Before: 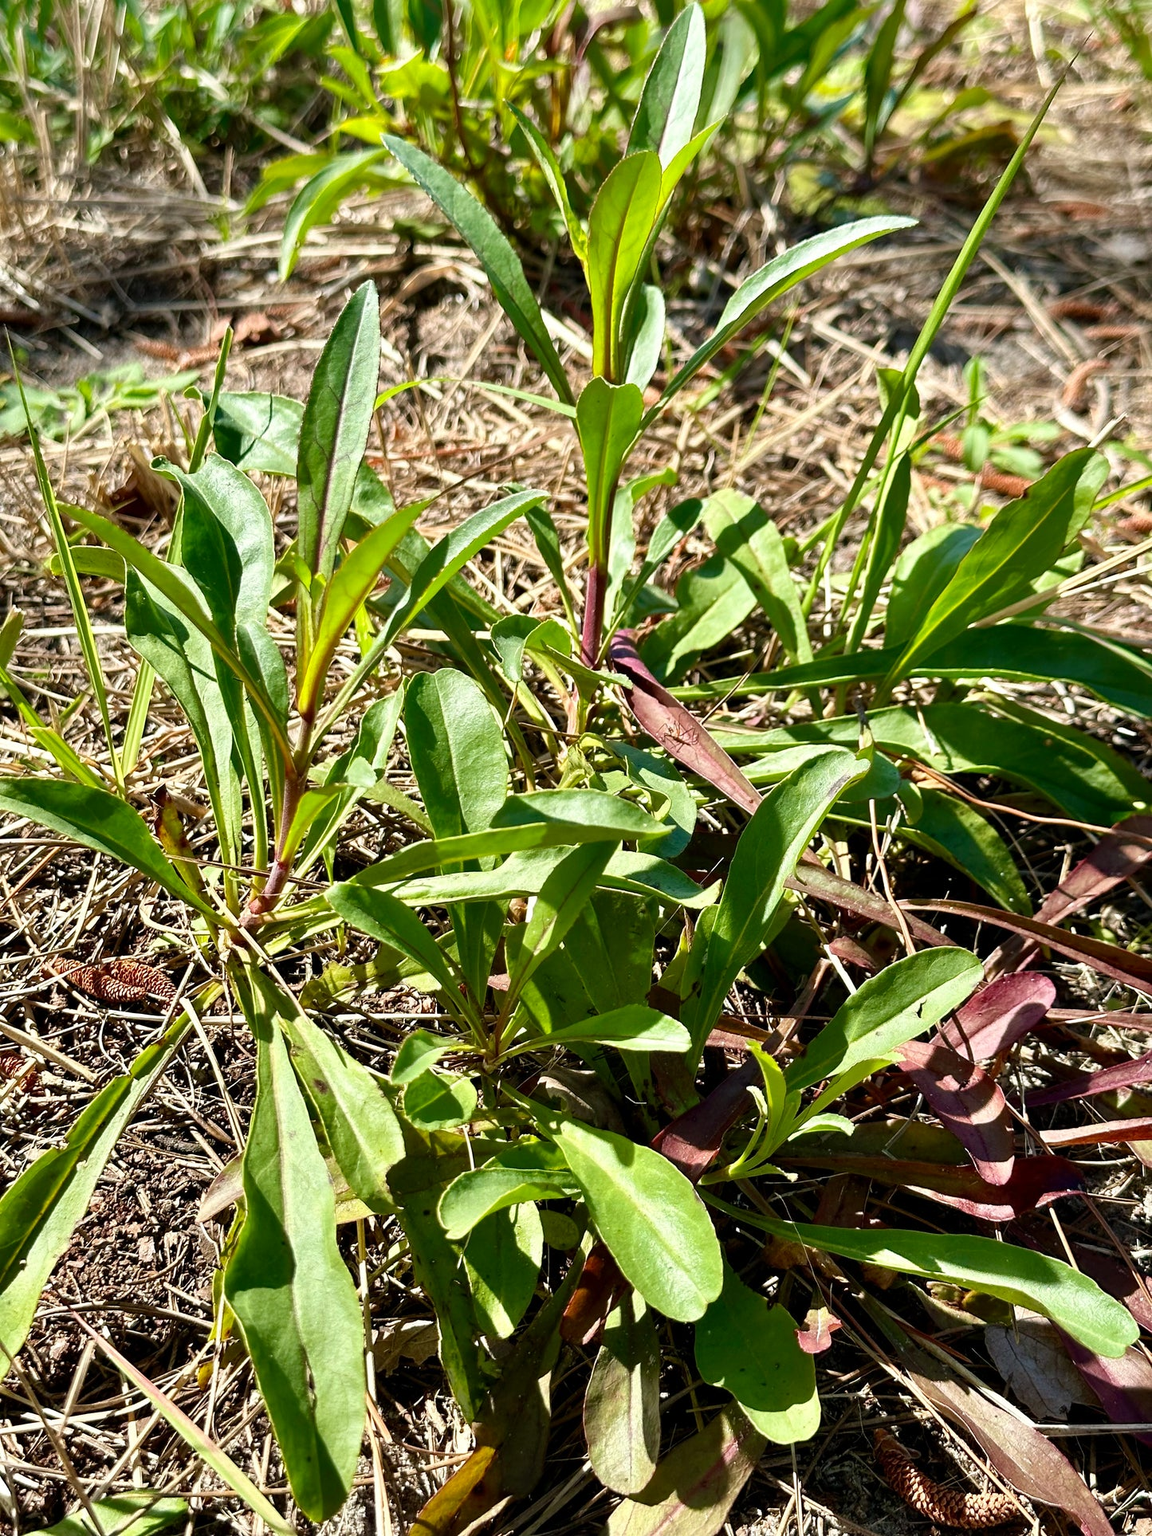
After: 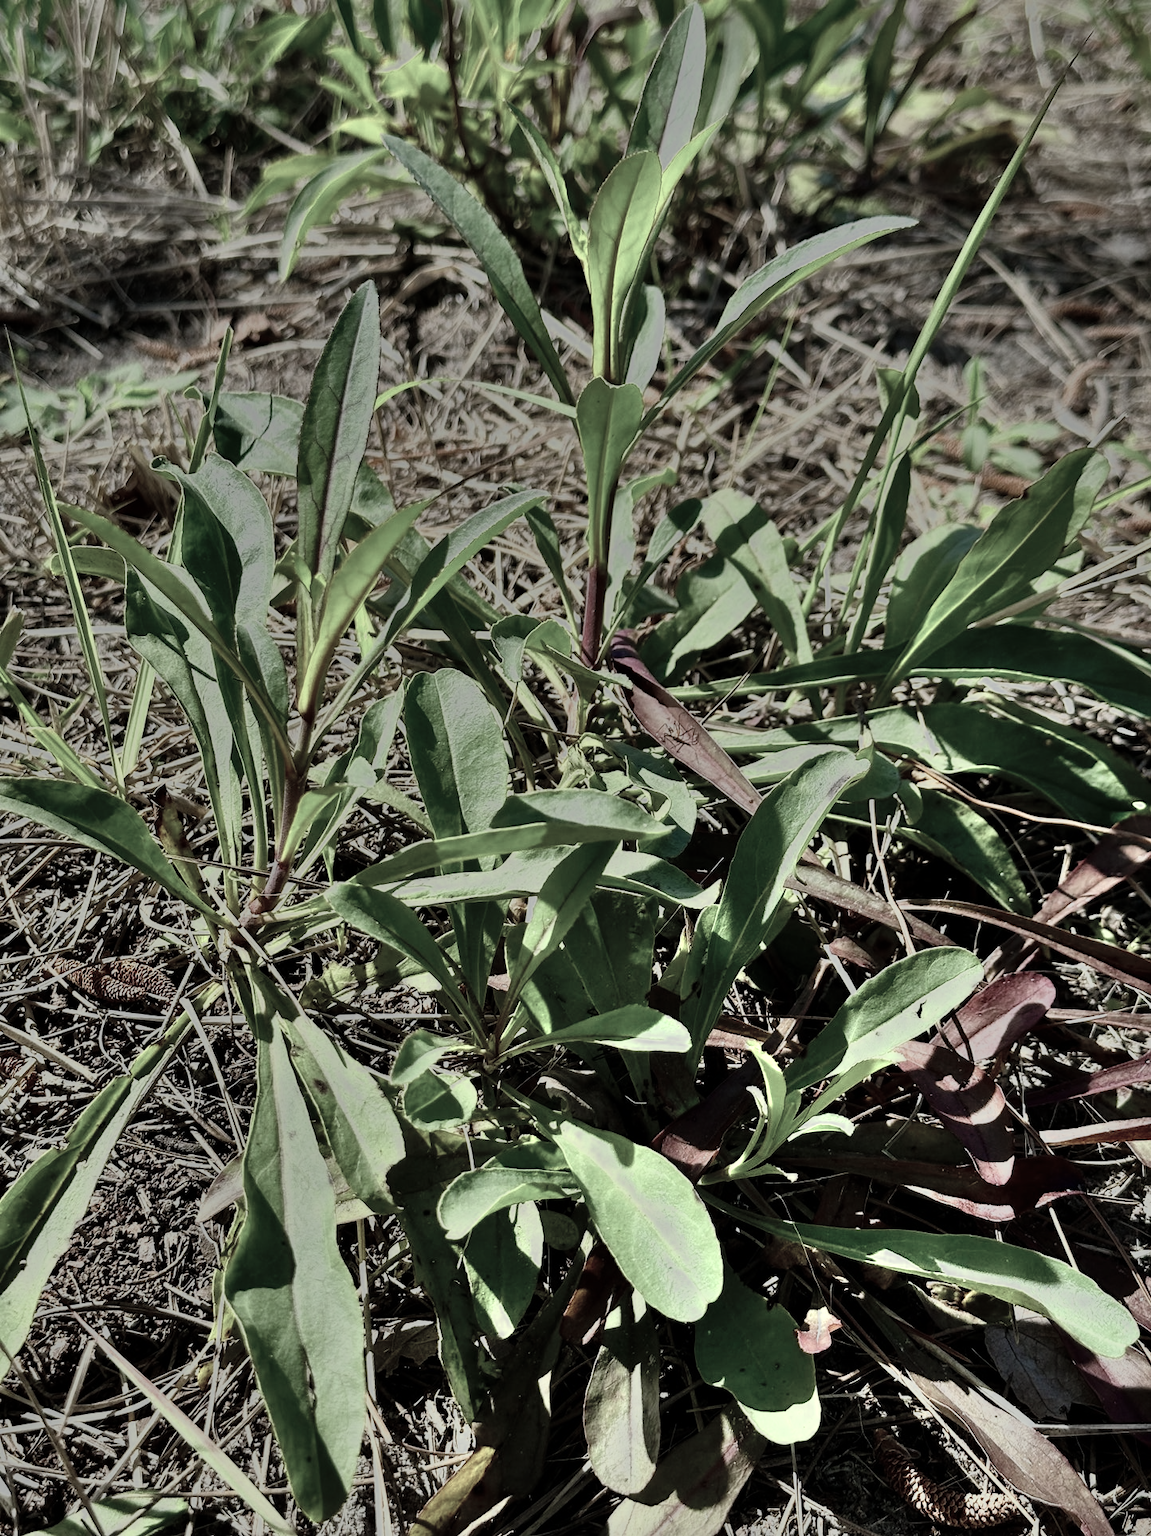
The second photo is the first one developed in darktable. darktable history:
shadows and highlights: shadows 60, soften with gaussian
white balance: red 0.978, blue 0.999
color zones: curves: ch0 [(0.25, 0.667) (0.758, 0.368)]; ch1 [(0.215, 0.245) (0.761, 0.373)]; ch2 [(0.247, 0.554) (0.761, 0.436)]
exposure: exposure -2.002 EV, compensate highlight preservation false
